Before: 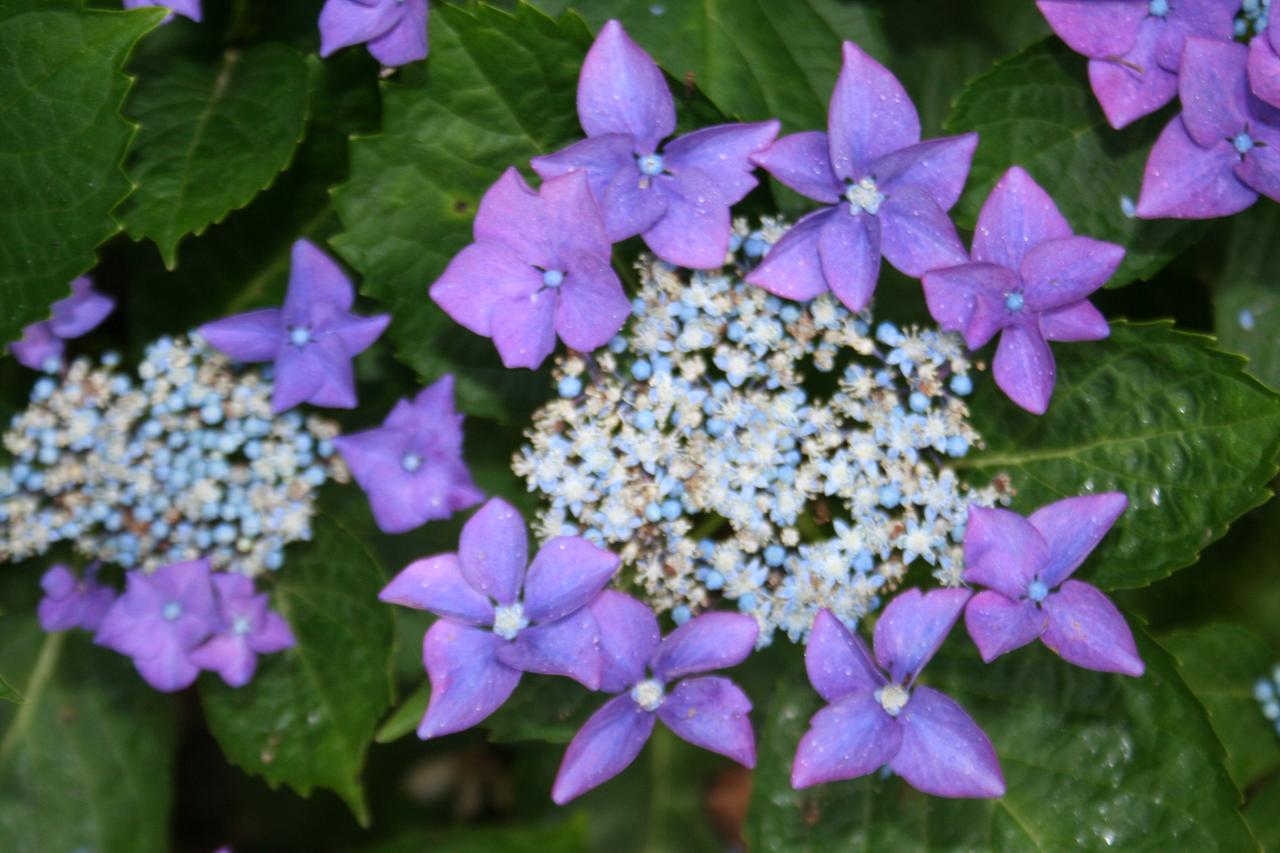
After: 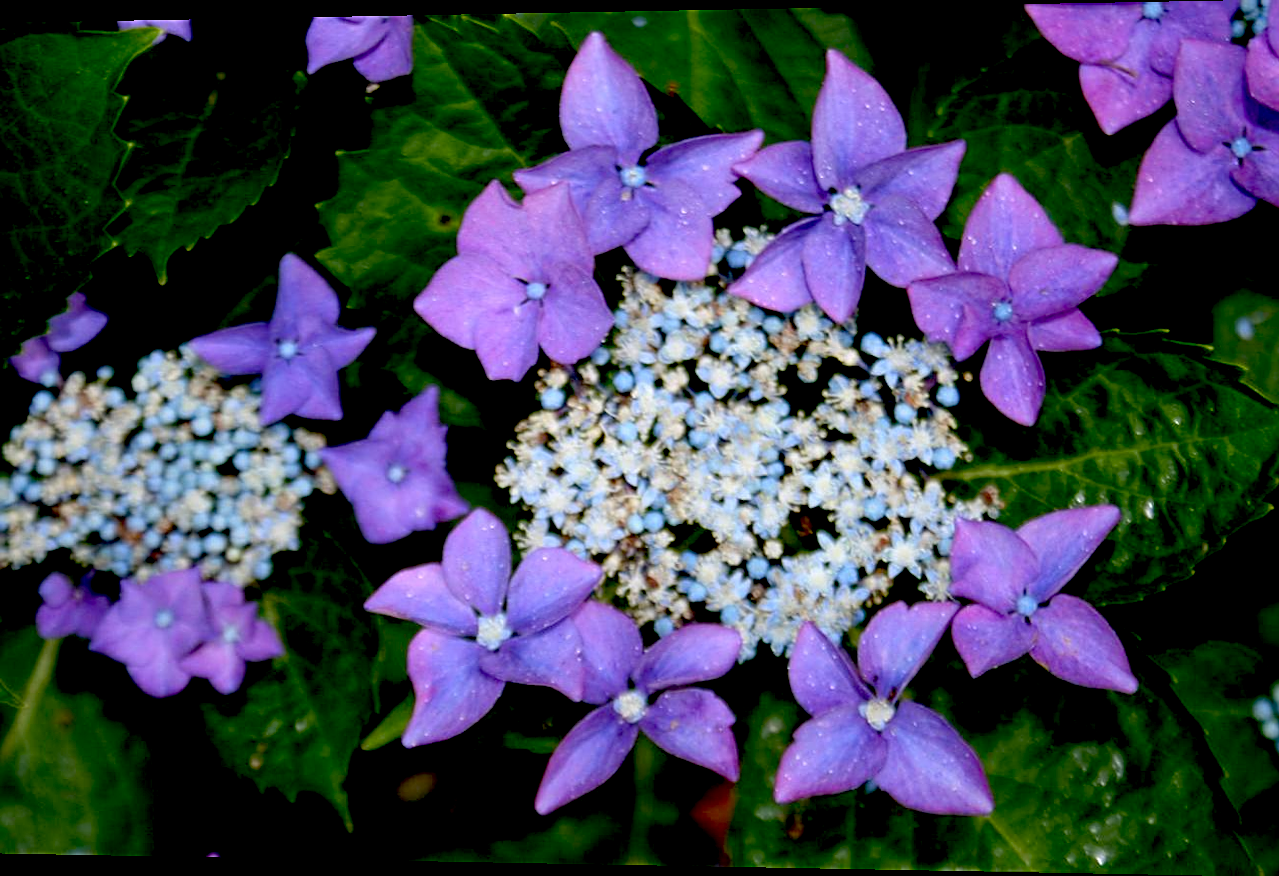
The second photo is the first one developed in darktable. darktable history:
sharpen: on, module defaults
exposure: black level correction 0.047, exposure 0.013 EV, compensate highlight preservation false
rotate and perspective: lens shift (horizontal) -0.055, automatic cropping off
